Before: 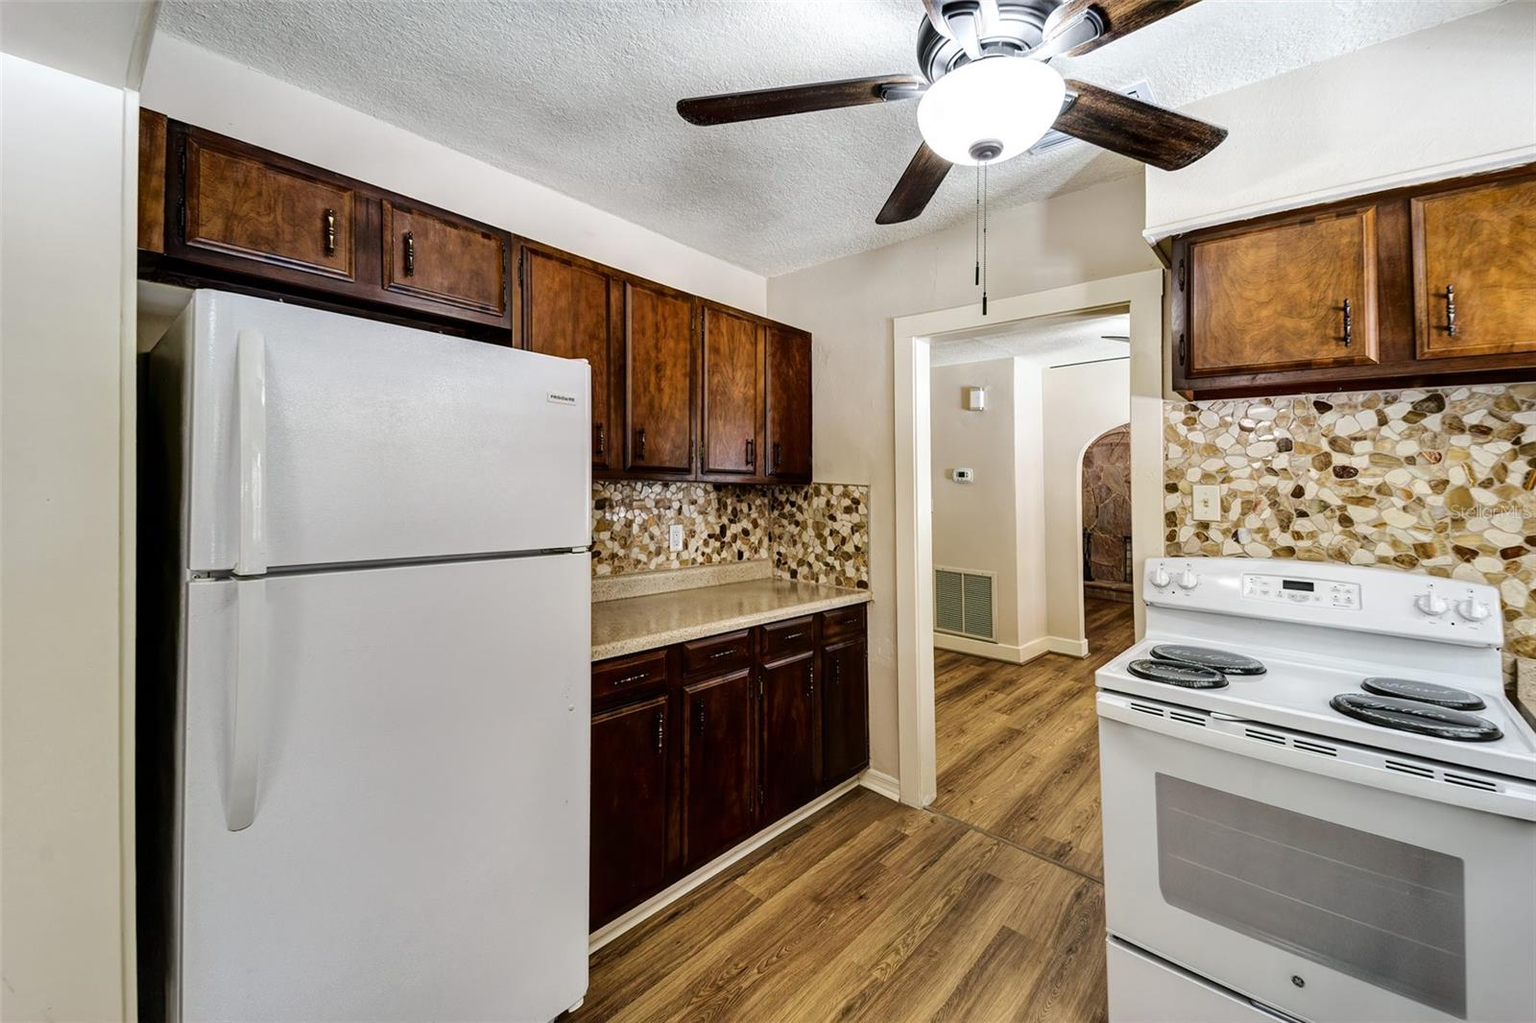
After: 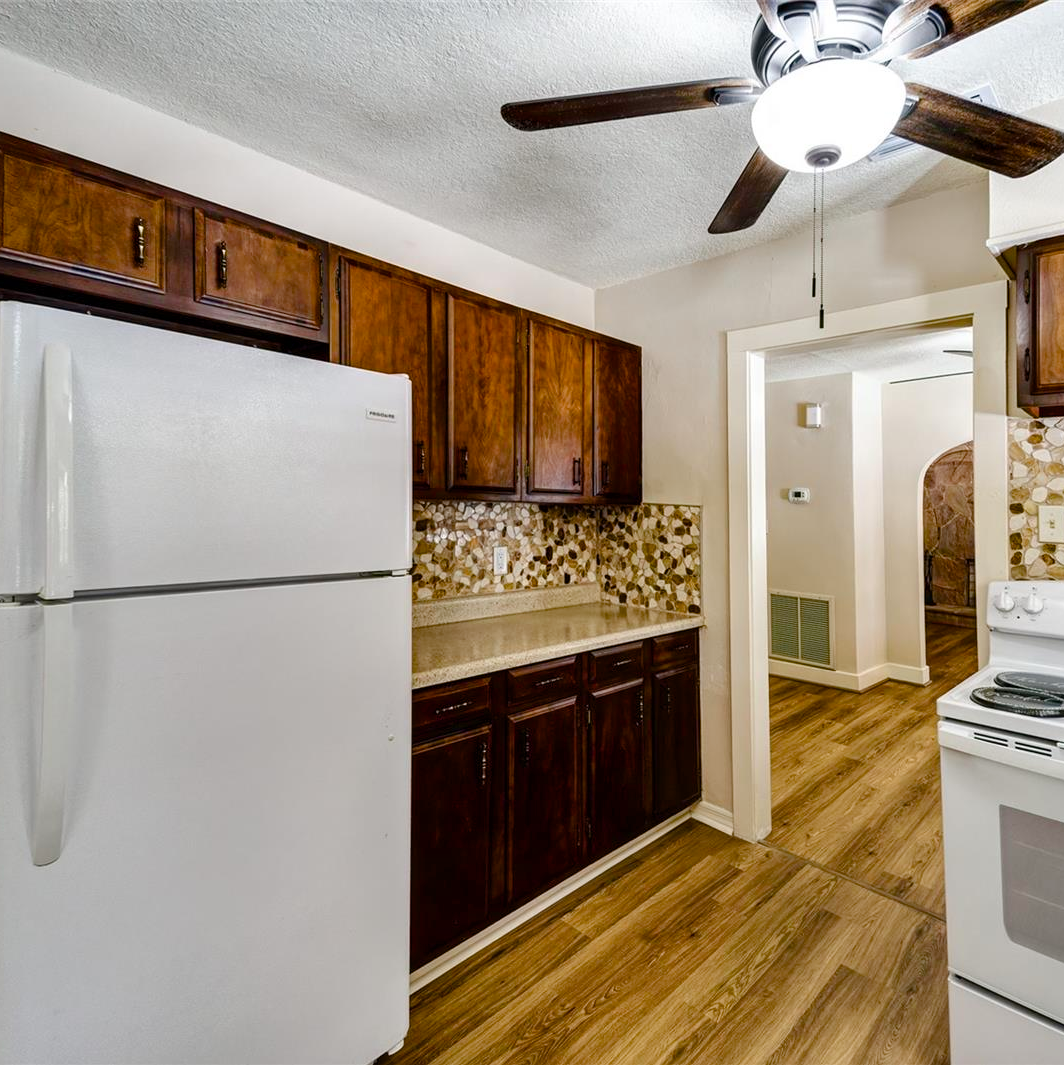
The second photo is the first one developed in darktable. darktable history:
color balance rgb: linear chroma grading › global chroma 16.718%, perceptual saturation grading › global saturation 20%, perceptual saturation grading › highlights -49.308%, perceptual saturation grading › shadows 24.453%, global vibrance 20%
crop and rotate: left 12.793%, right 20.658%
